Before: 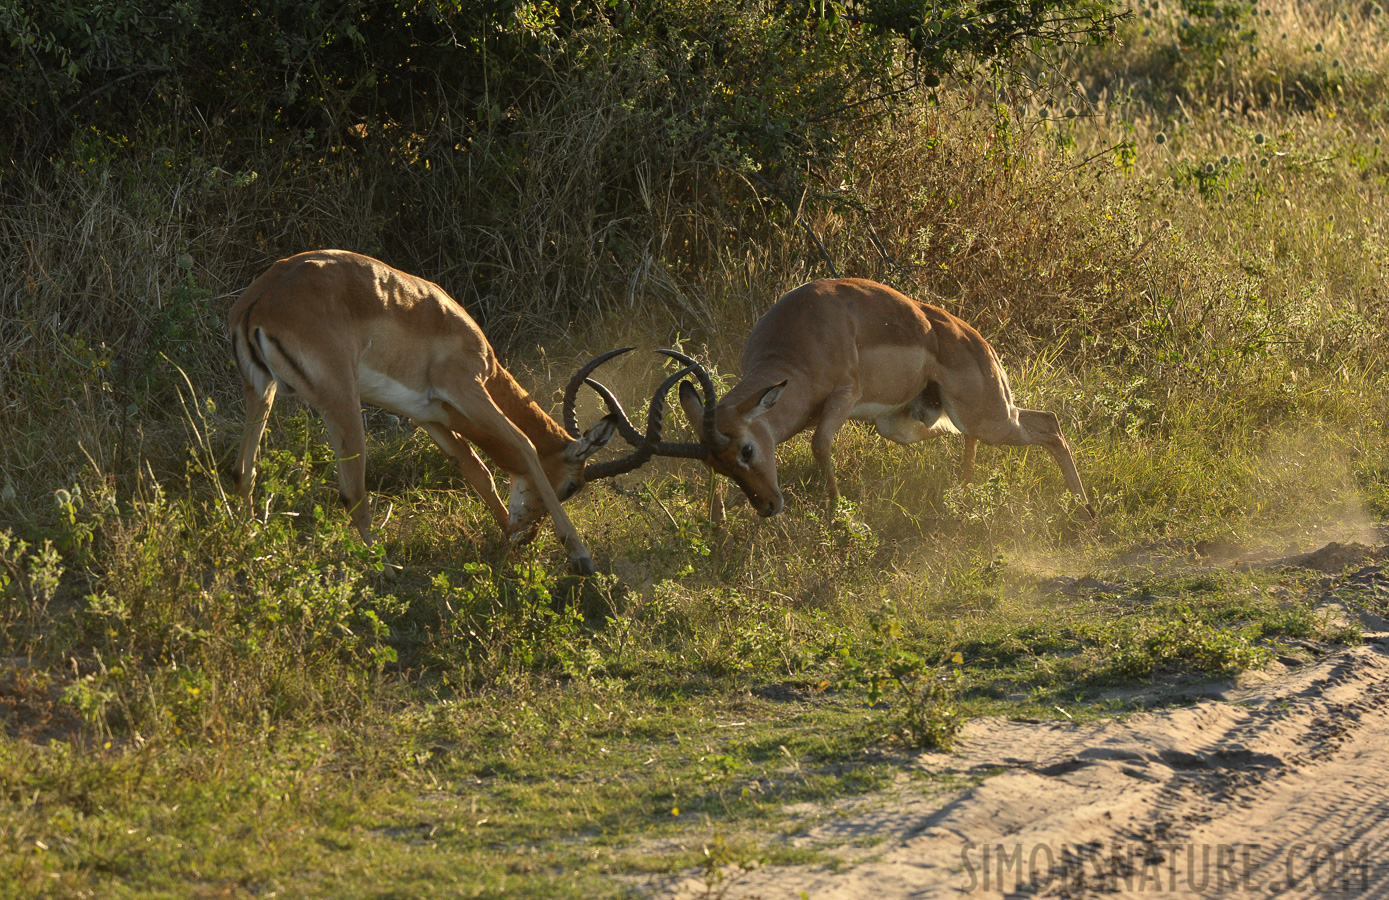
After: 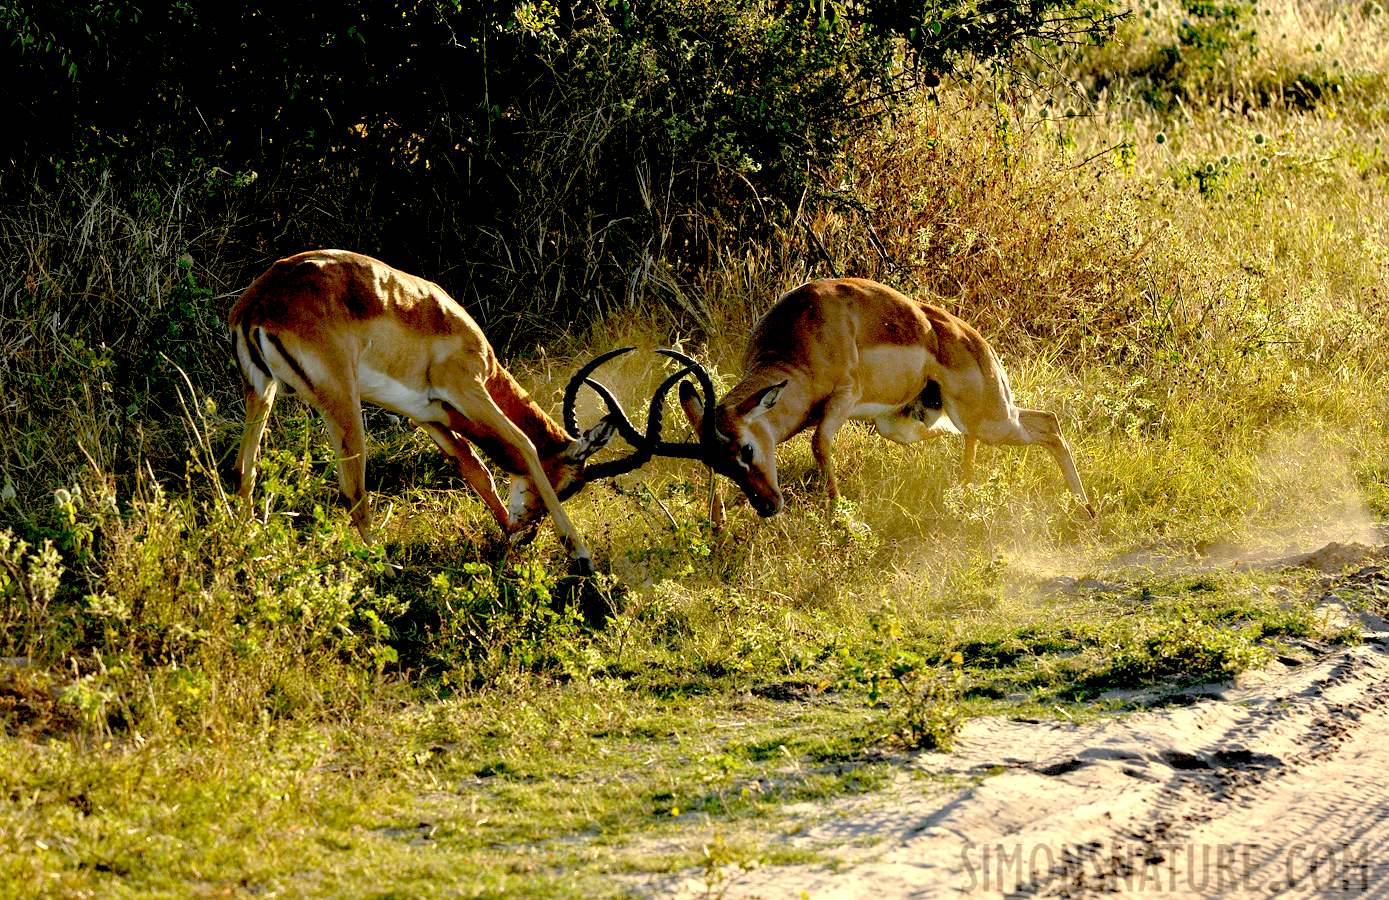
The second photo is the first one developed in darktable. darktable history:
tone curve: curves: ch0 [(0.047, 0) (0.292, 0.352) (0.657, 0.678) (1, 0.958)], preserve colors none
exposure: black level correction 0.032, exposure 0.335 EV, compensate exposure bias true, compensate highlight preservation false
